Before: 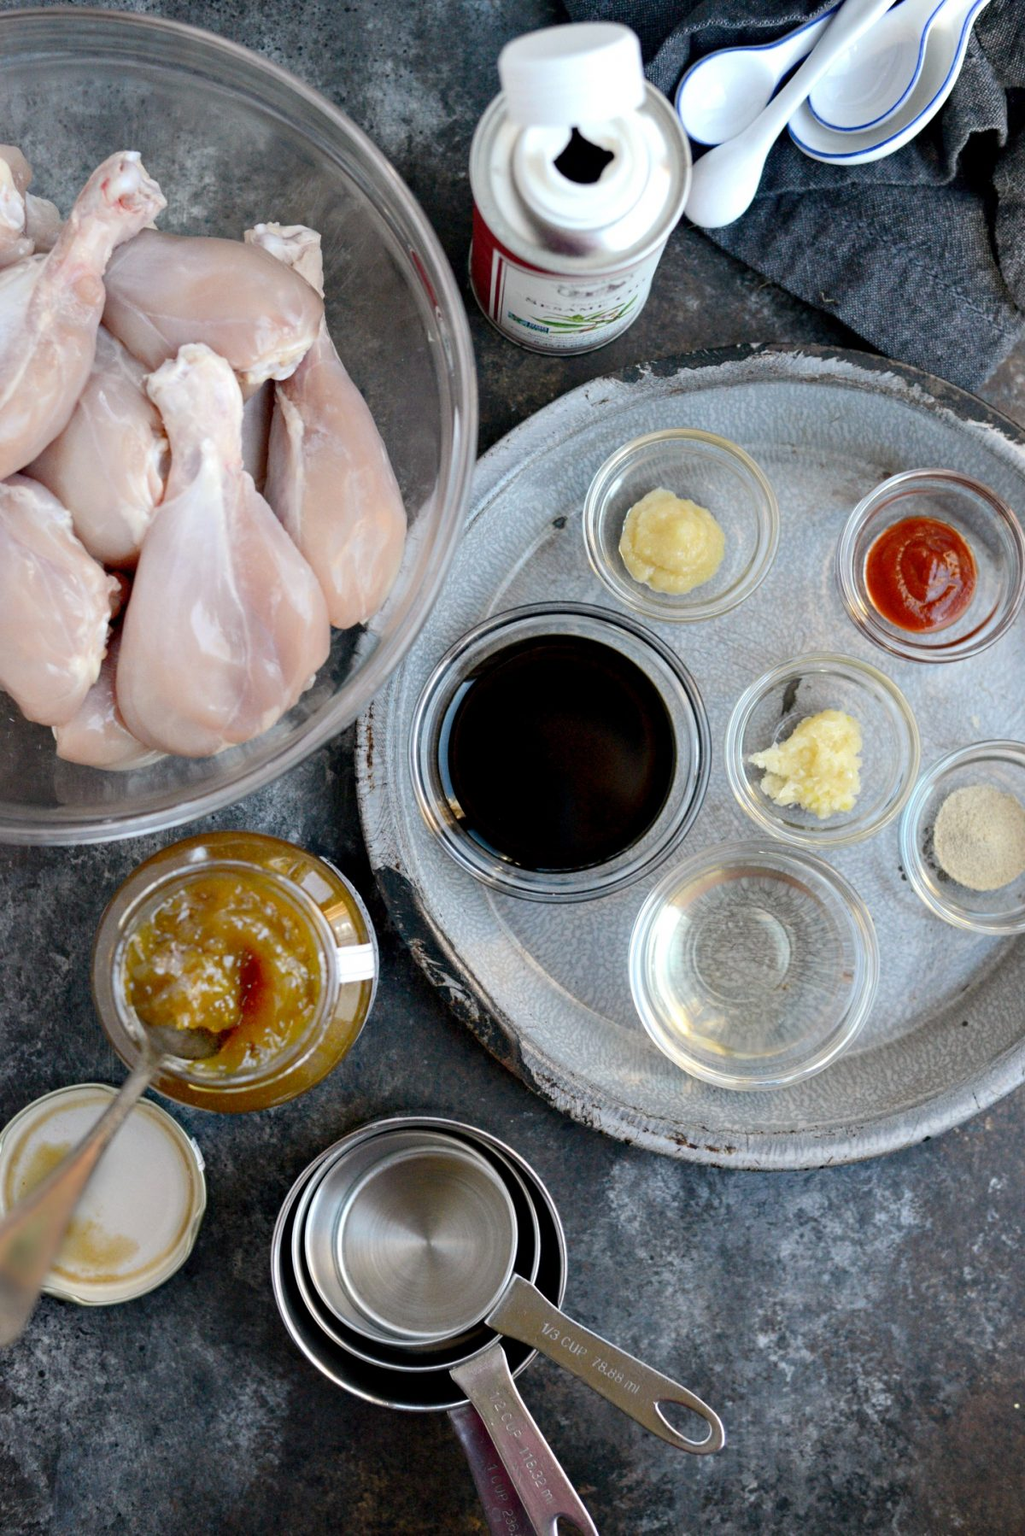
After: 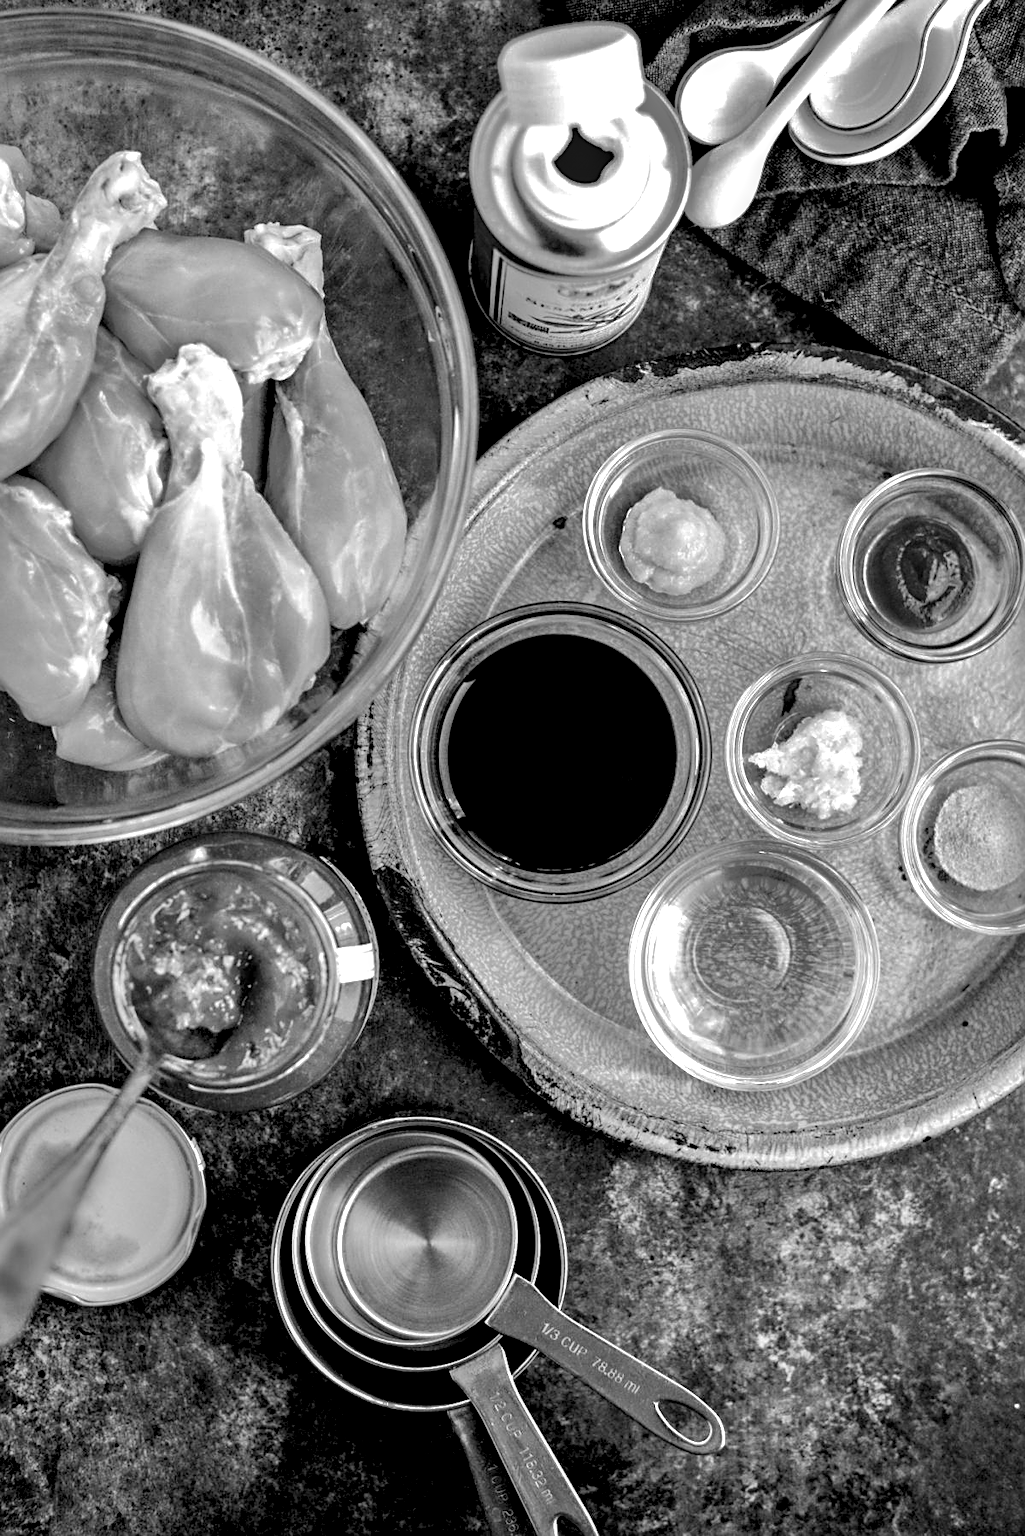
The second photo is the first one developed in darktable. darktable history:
white balance: red 0.983, blue 1.036
exposure: black level correction 0.009, exposure 0.119 EV, compensate highlight preservation false
monochrome: on, module defaults
shadows and highlights: shadows 25, highlights -70
sharpen: on, module defaults
contrast equalizer: y [[0.5, 0.5, 0.544, 0.569, 0.5, 0.5], [0.5 ×6], [0.5 ×6], [0 ×6], [0 ×6]]
local contrast: detail 160%
color calibration: illuminant as shot in camera, x 0.379, y 0.396, temperature 4138.76 K
